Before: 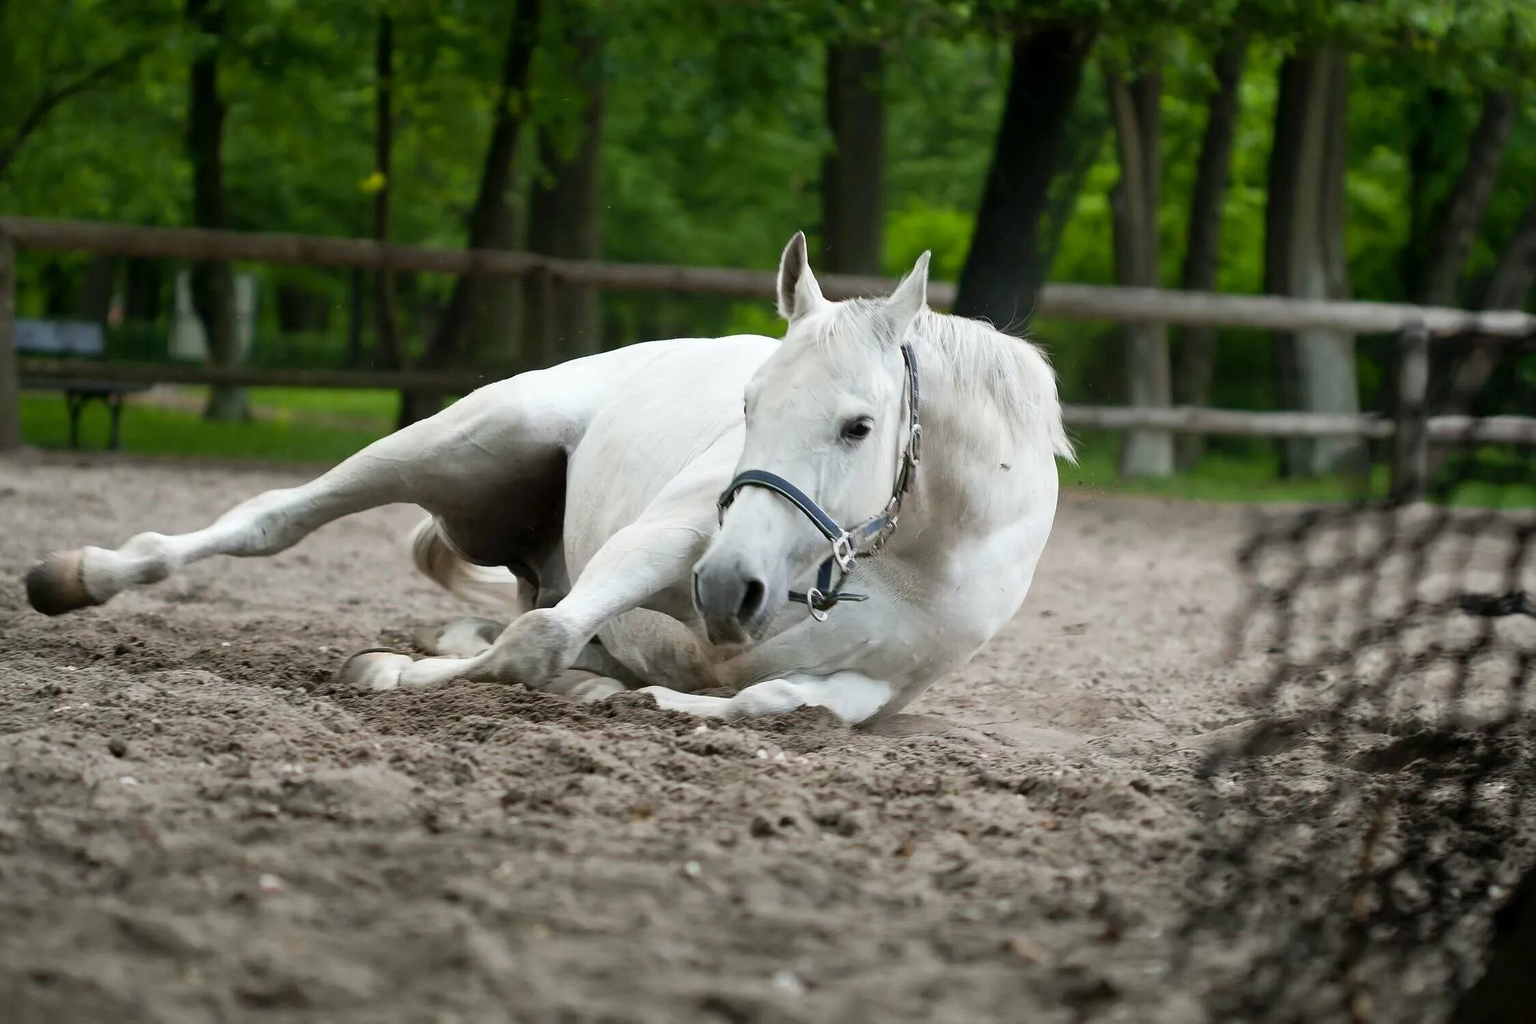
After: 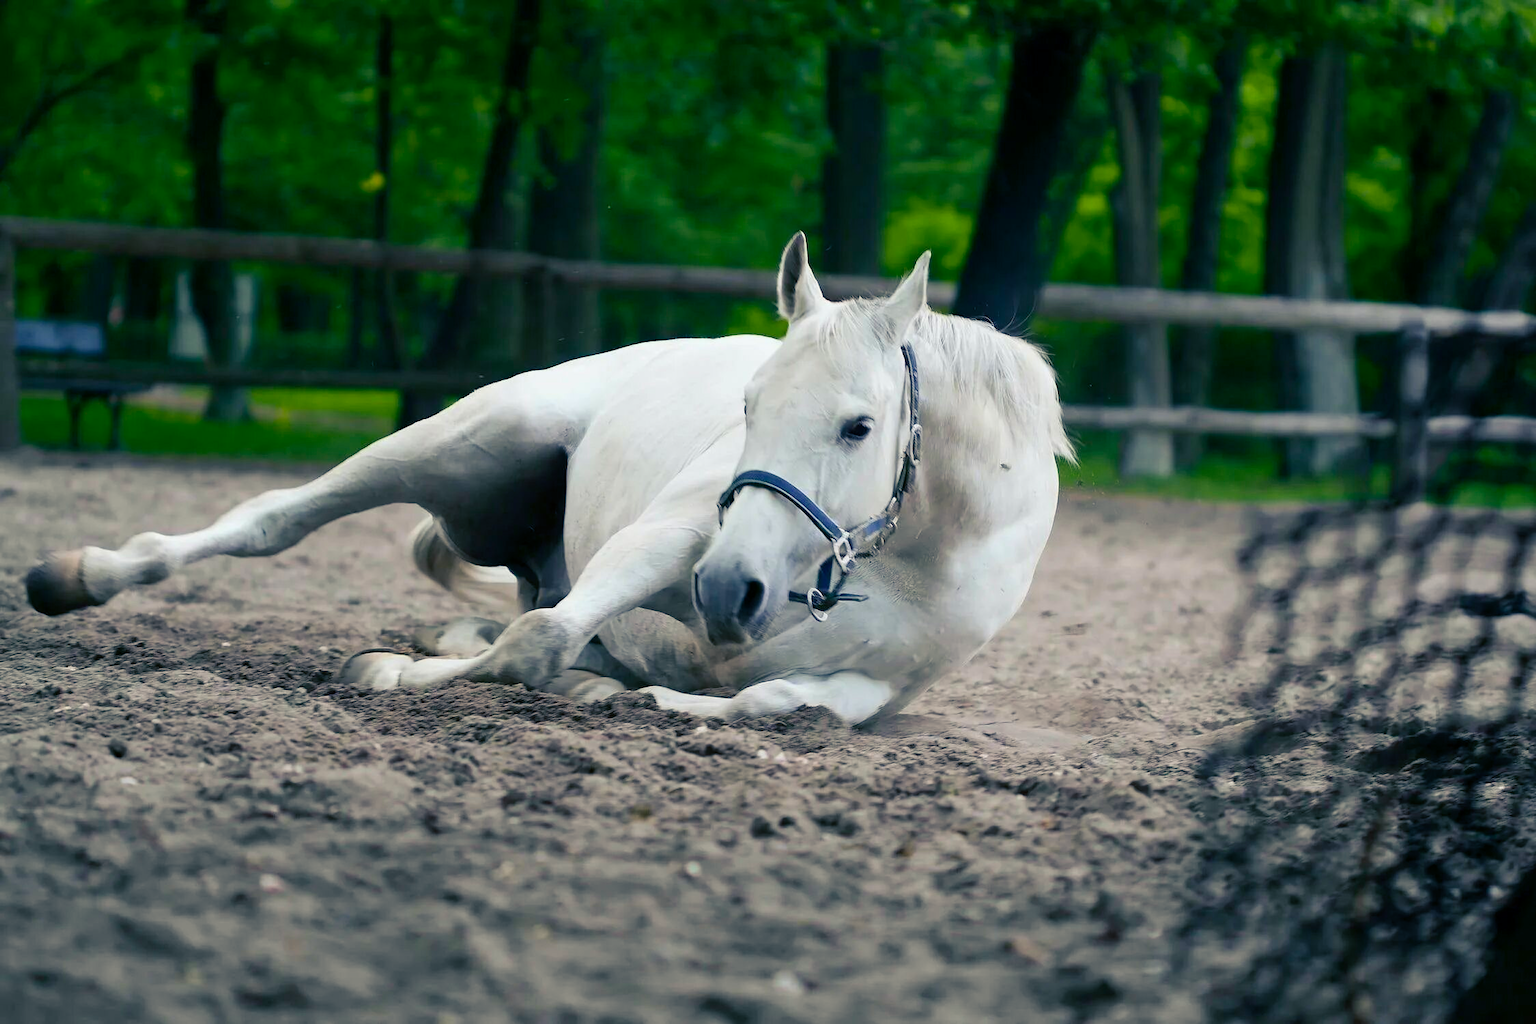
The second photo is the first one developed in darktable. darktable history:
color balance rgb: shadows lift › luminance -41.02%, shadows lift › chroma 14.306%, shadows lift › hue 258.18°, power › hue 74.03°, perceptual saturation grading › global saturation 18.465%, perceptual brilliance grading › global brilliance 1.903%, perceptual brilliance grading › highlights -3.965%, global vibrance 20%
